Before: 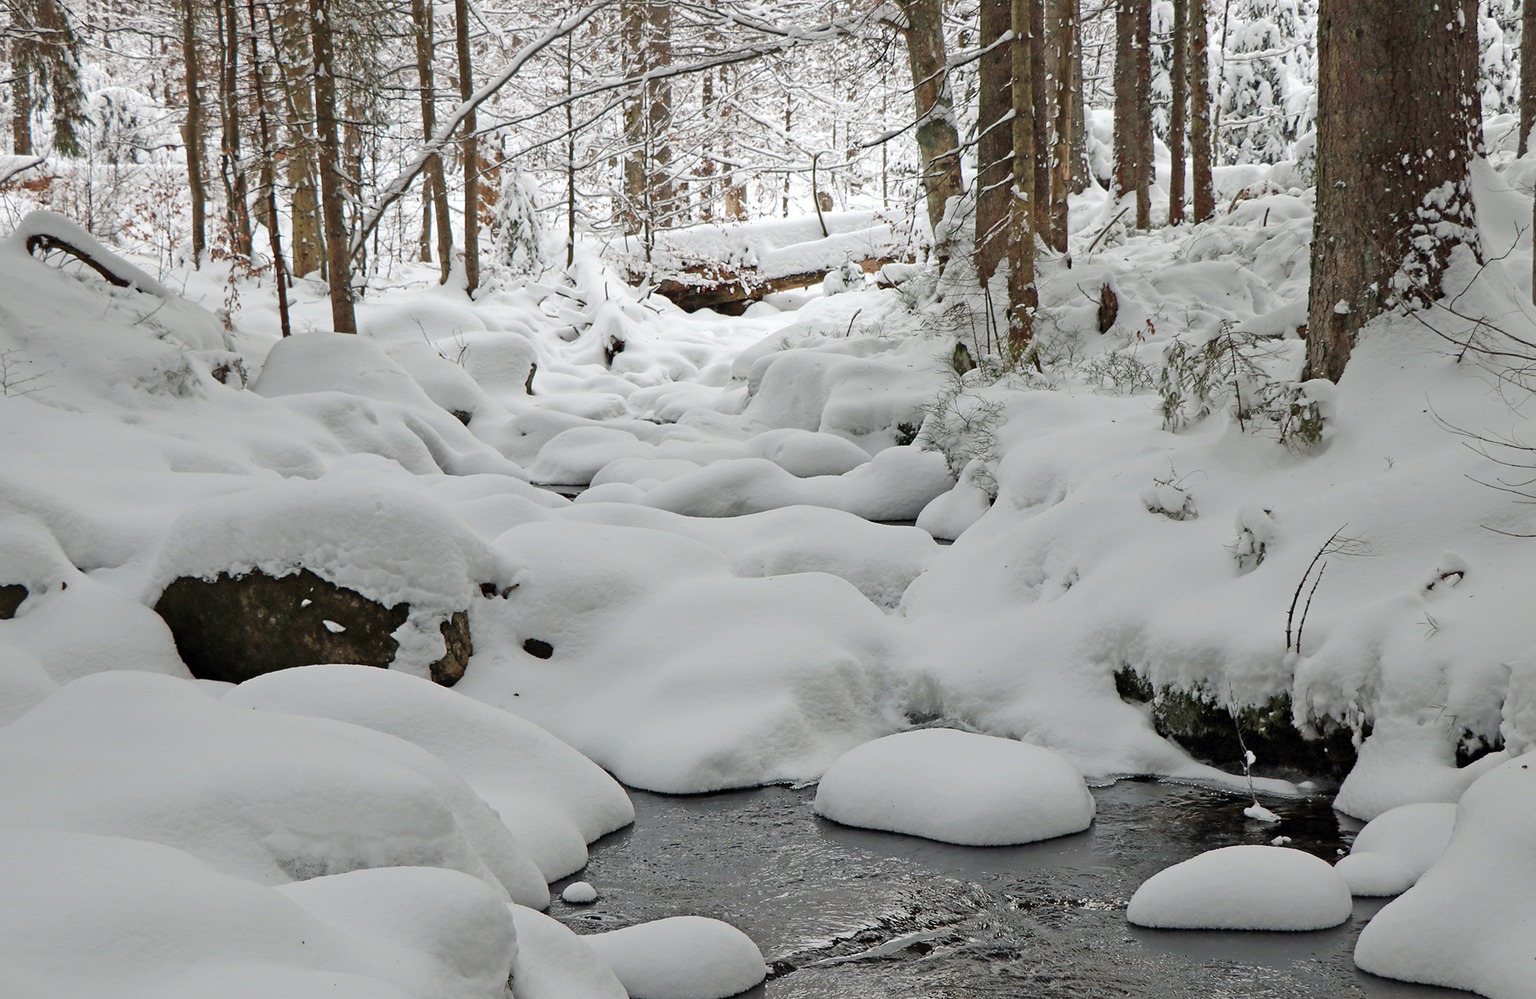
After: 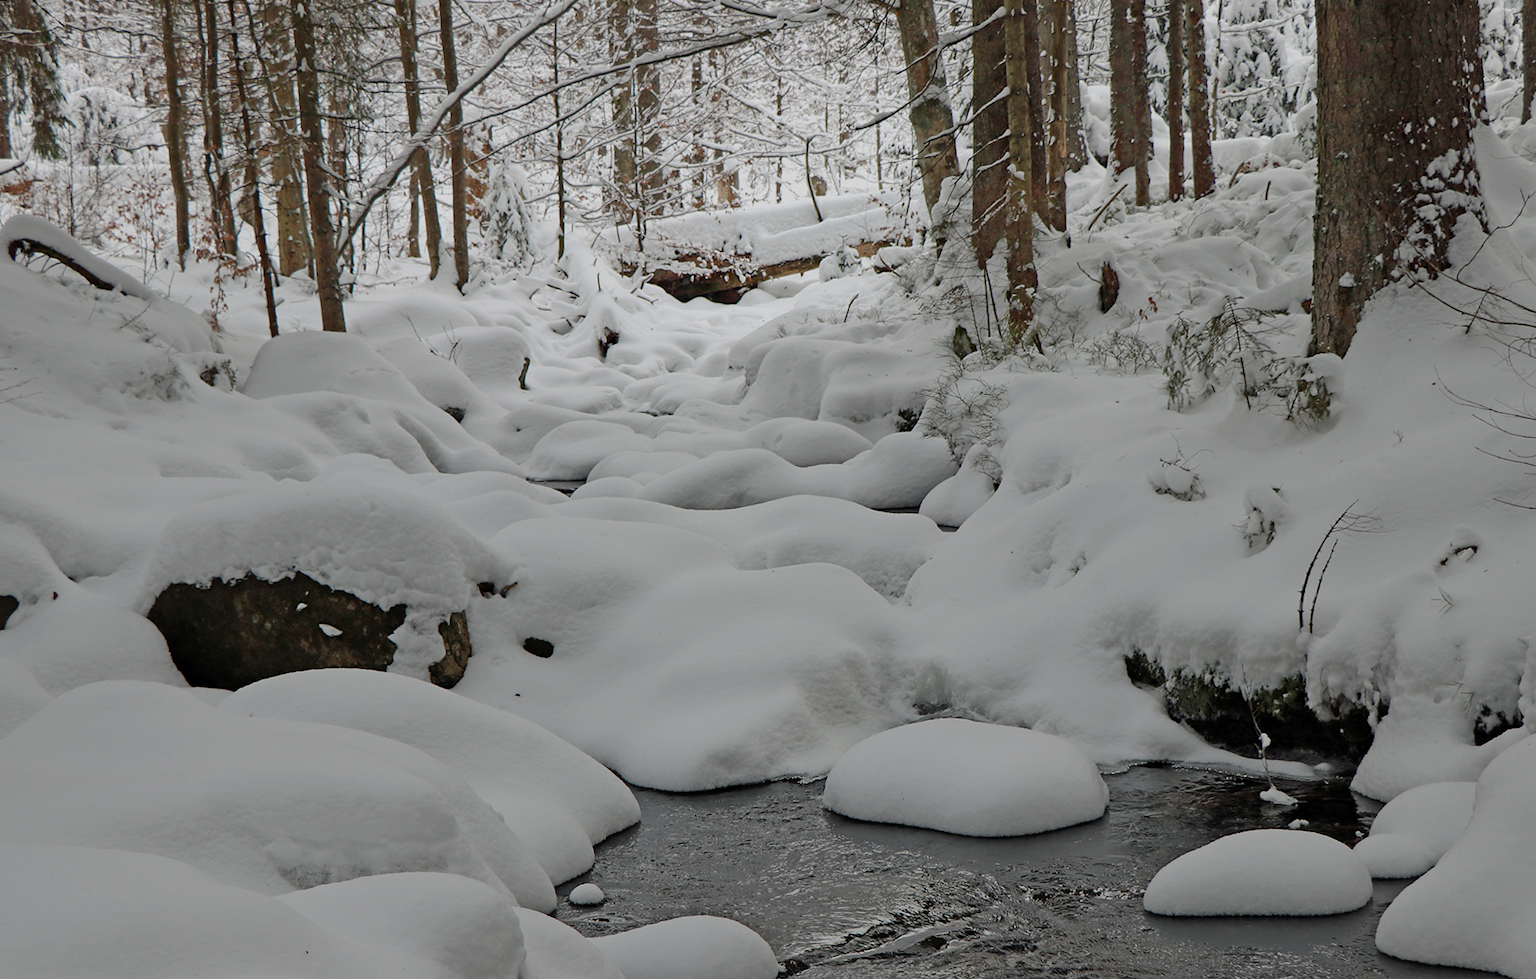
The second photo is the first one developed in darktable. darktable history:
exposure: exposure -0.582 EV, compensate highlight preservation false
rotate and perspective: rotation -1.42°, crop left 0.016, crop right 0.984, crop top 0.035, crop bottom 0.965
